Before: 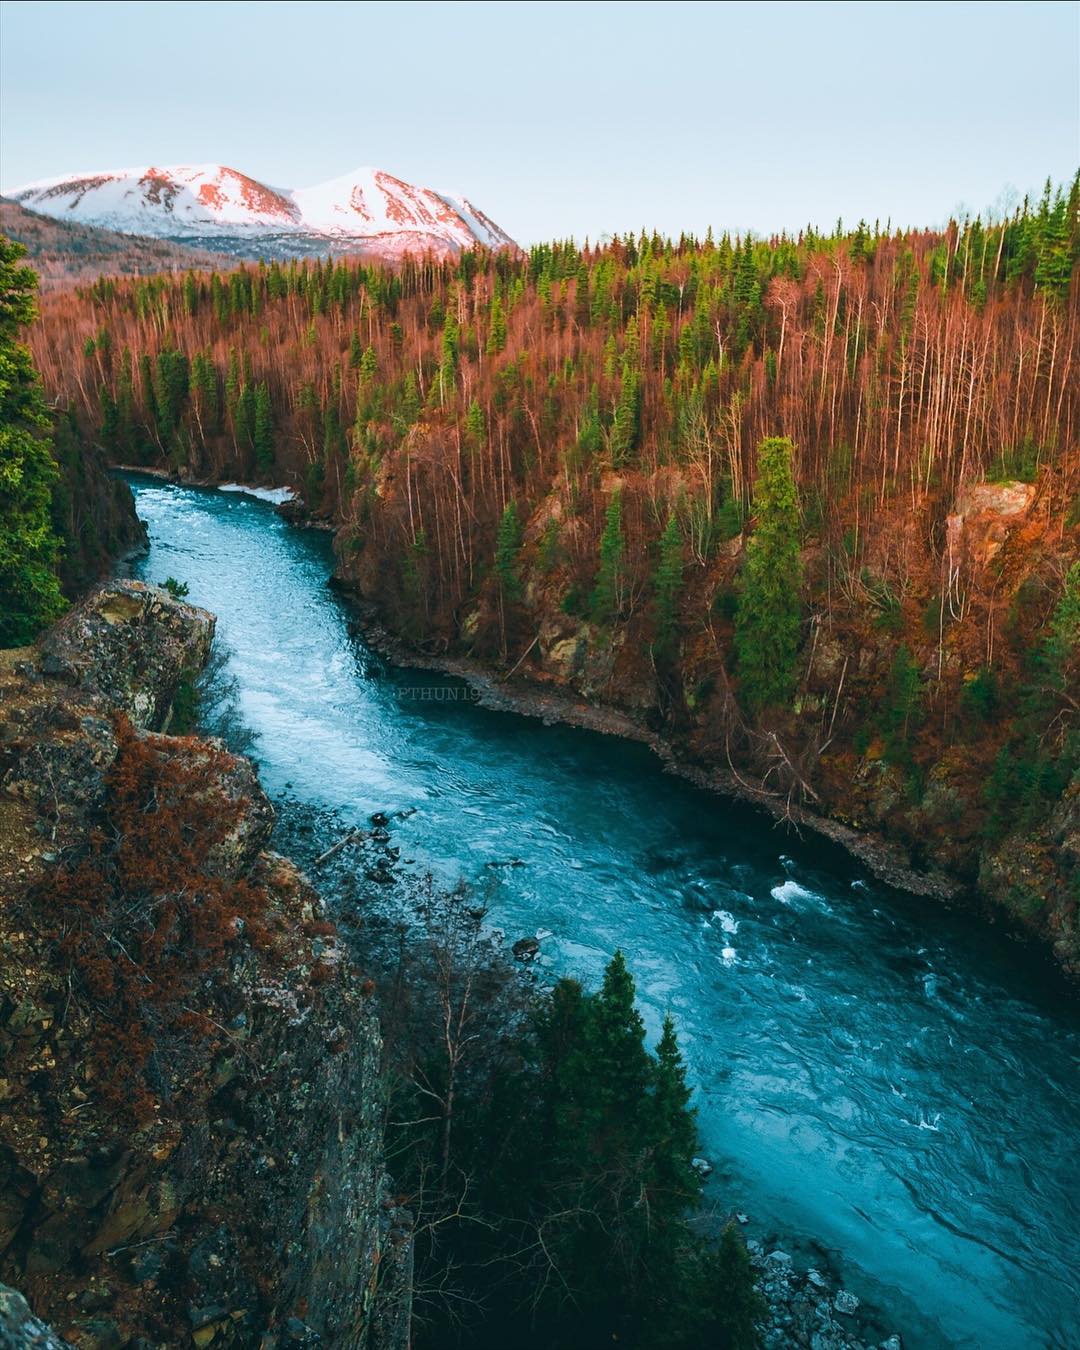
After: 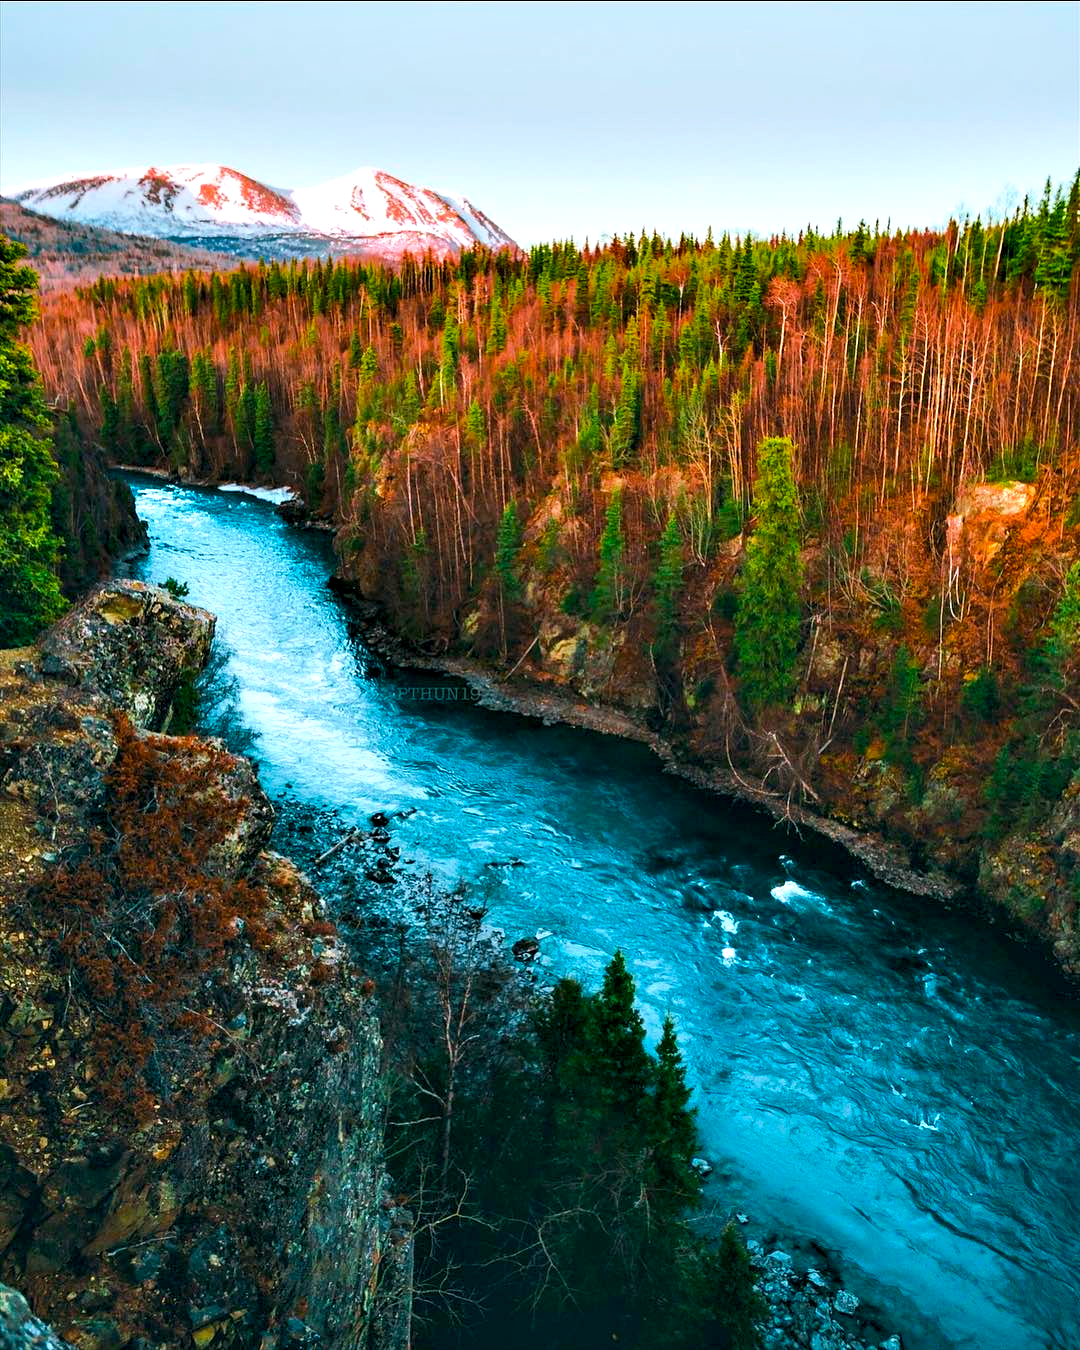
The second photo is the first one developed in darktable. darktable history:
contrast equalizer: octaves 7, y [[0.6 ×6], [0.55 ×6], [0 ×6], [0 ×6], [0 ×6]]
color balance rgb: perceptual saturation grading › global saturation 25%, perceptual brilliance grading › mid-tones 10%, perceptual brilliance grading › shadows 15%, global vibrance 20%
